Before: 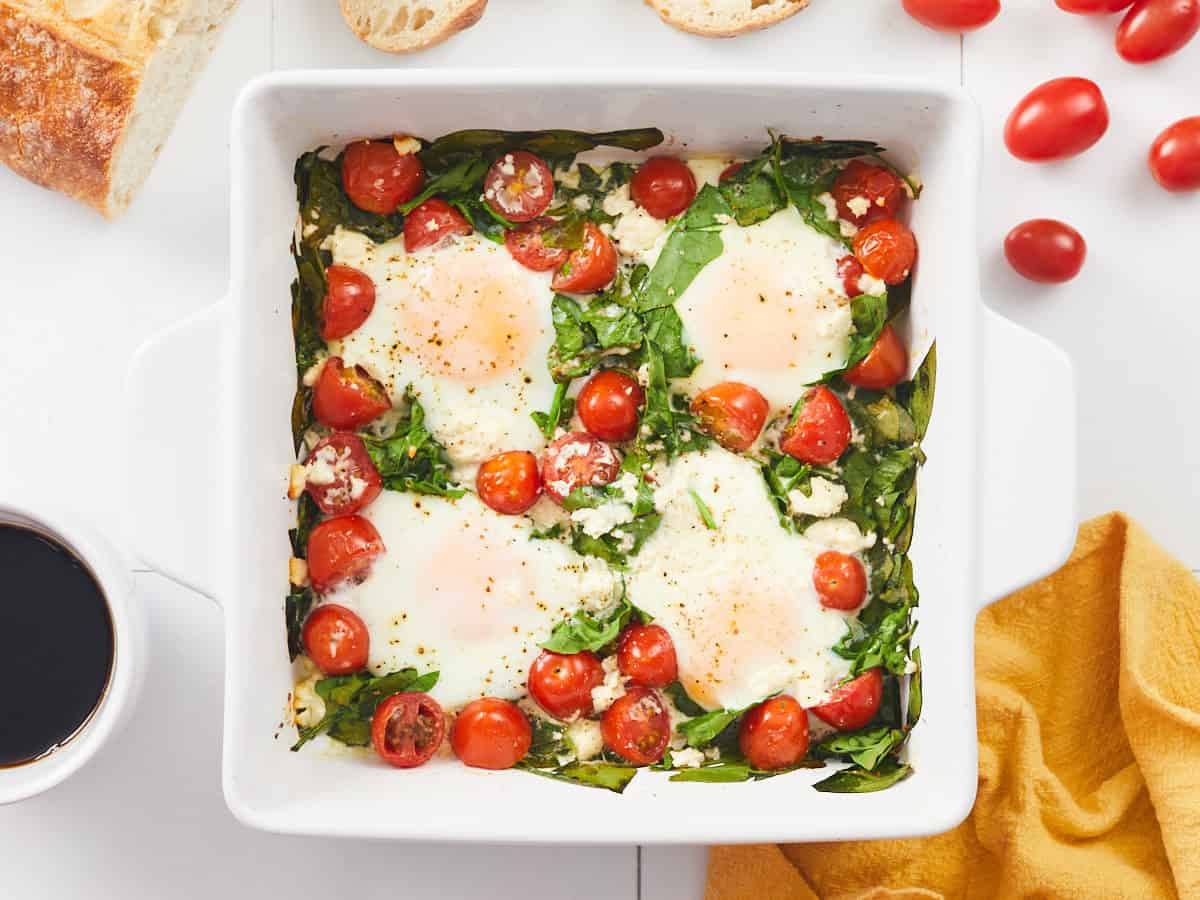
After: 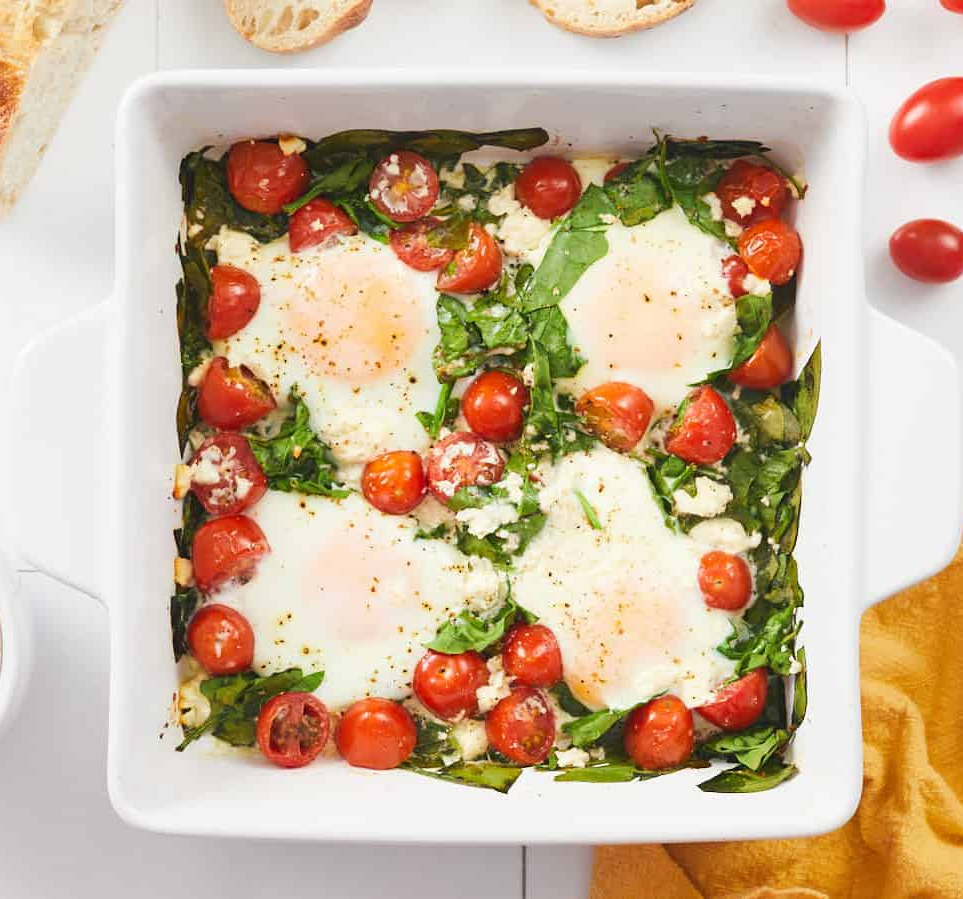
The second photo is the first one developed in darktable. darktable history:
crop and rotate: left 9.592%, right 10.14%
